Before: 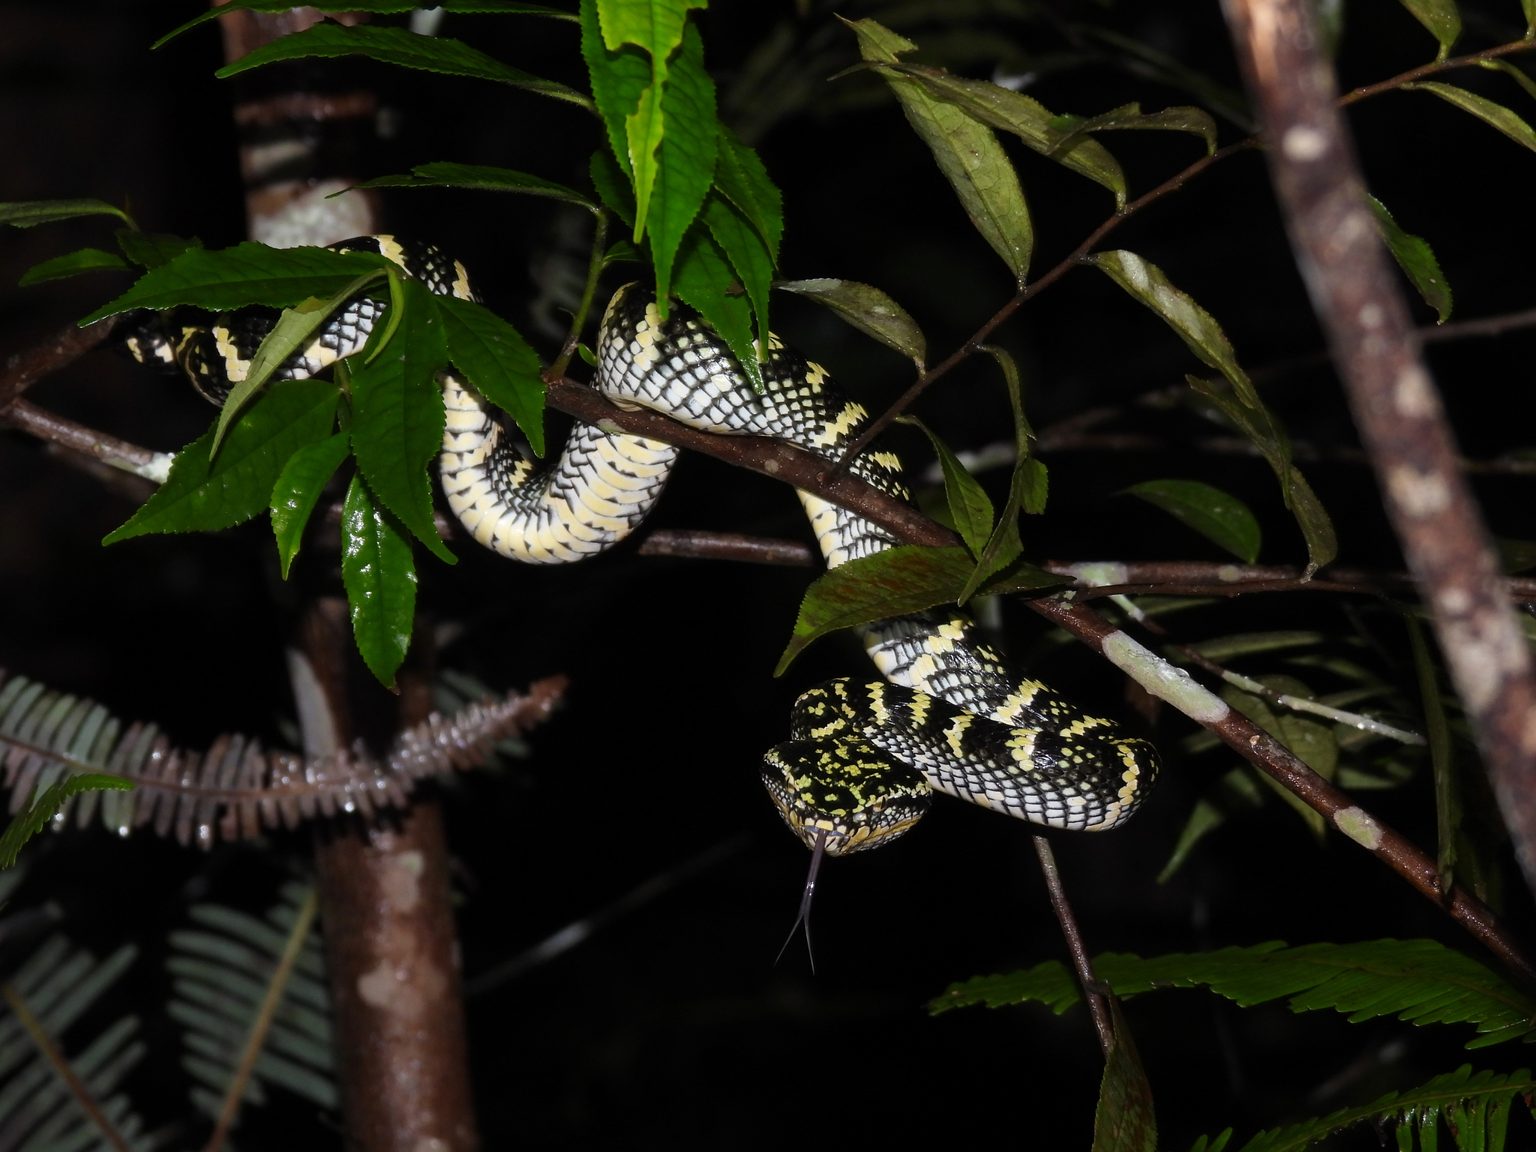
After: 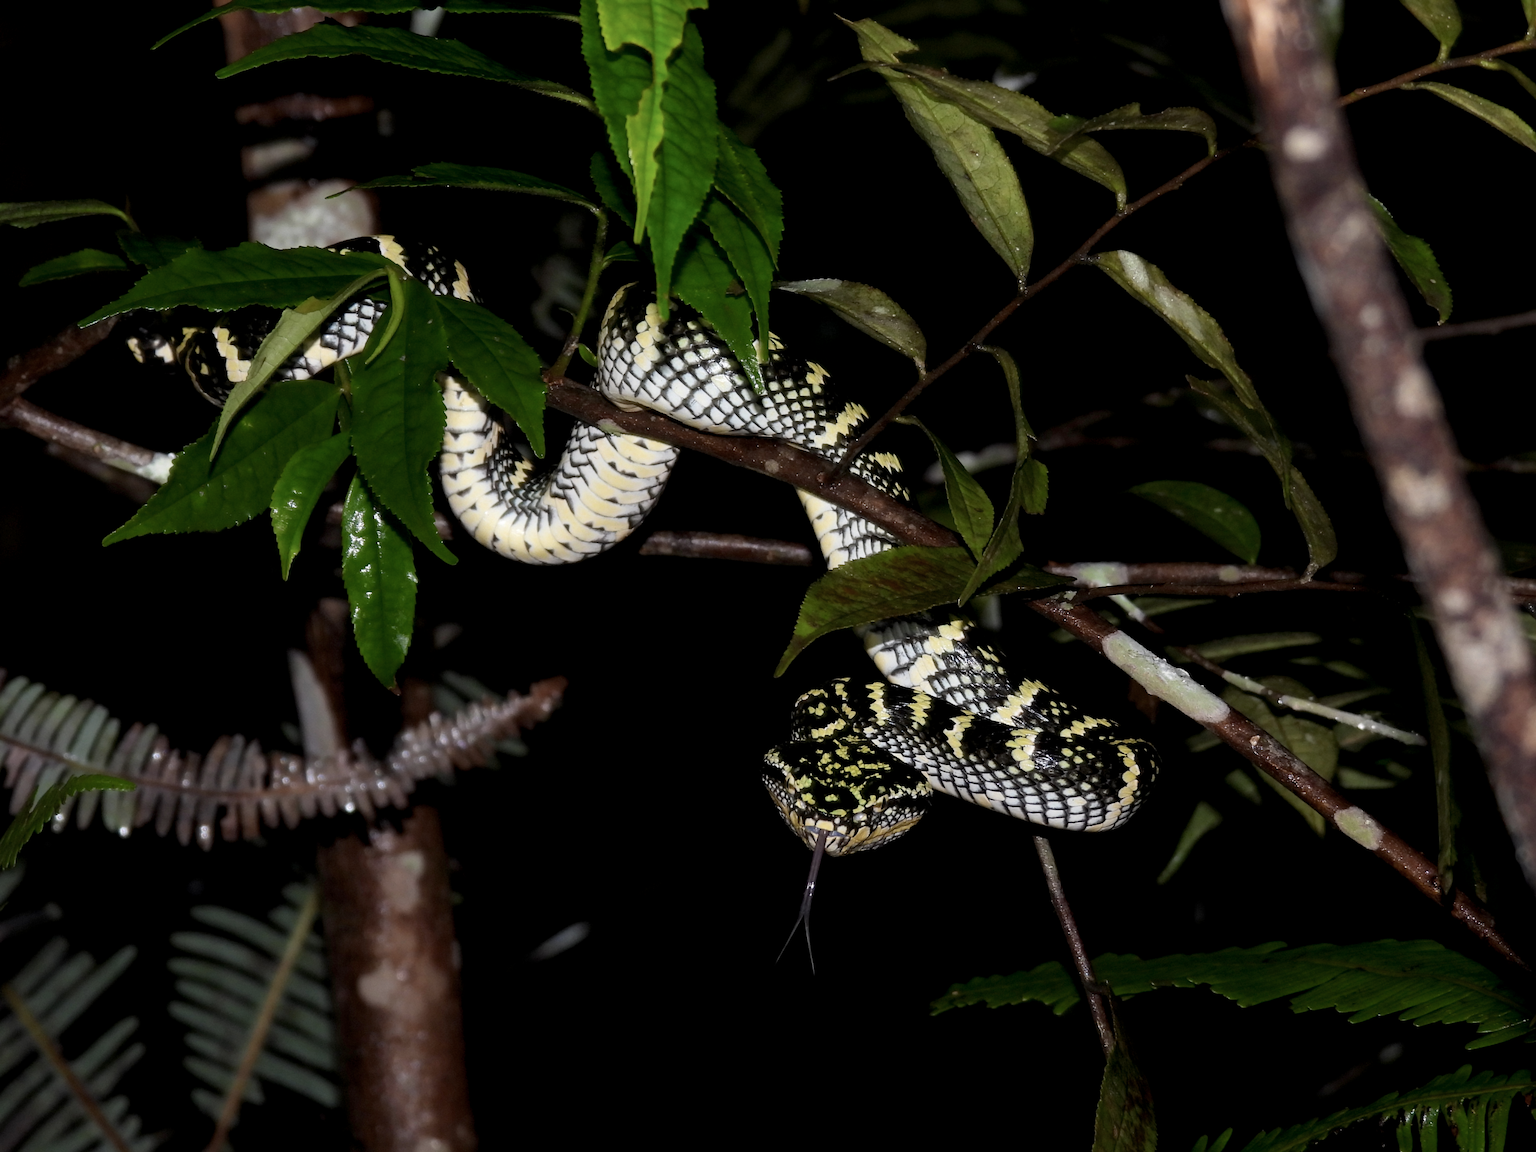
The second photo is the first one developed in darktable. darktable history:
color correction: highlights b* 0.021, saturation 0.833
color balance rgb: global offset › luminance -0.502%, perceptual saturation grading › global saturation 0.167%
